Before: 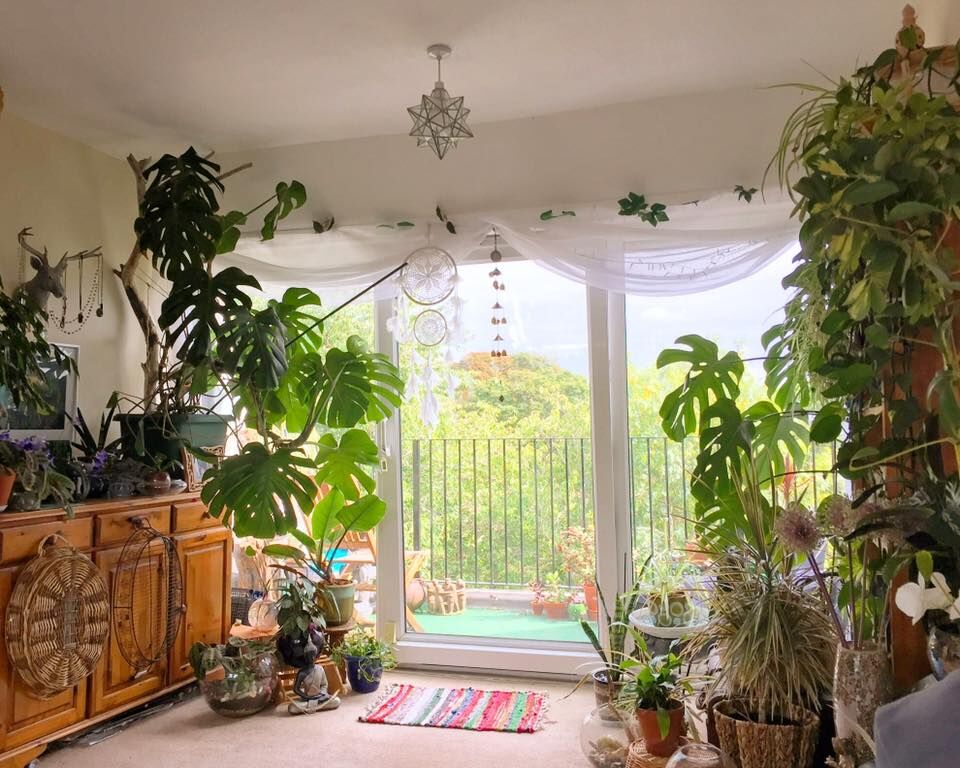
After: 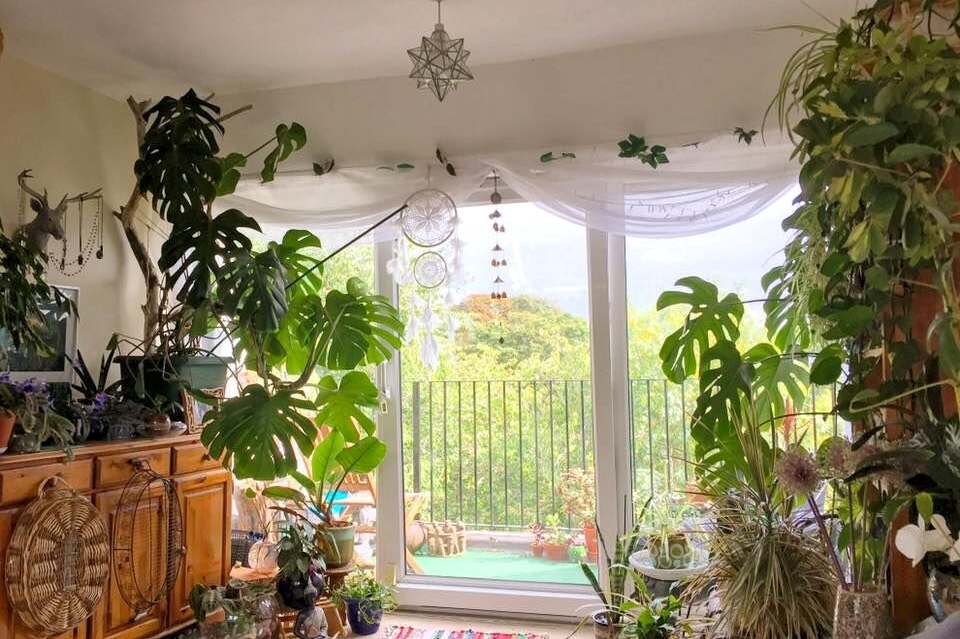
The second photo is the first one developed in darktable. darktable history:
local contrast: highlights 100%, shadows 100%, detail 120%, midtone range 0.2
shadows and highlights: radius 125.46, shadows 30.51, highlights -30.51, low approximation 0.01, soften with gaussian
crop: top 7.625%, bottom 8.027%
